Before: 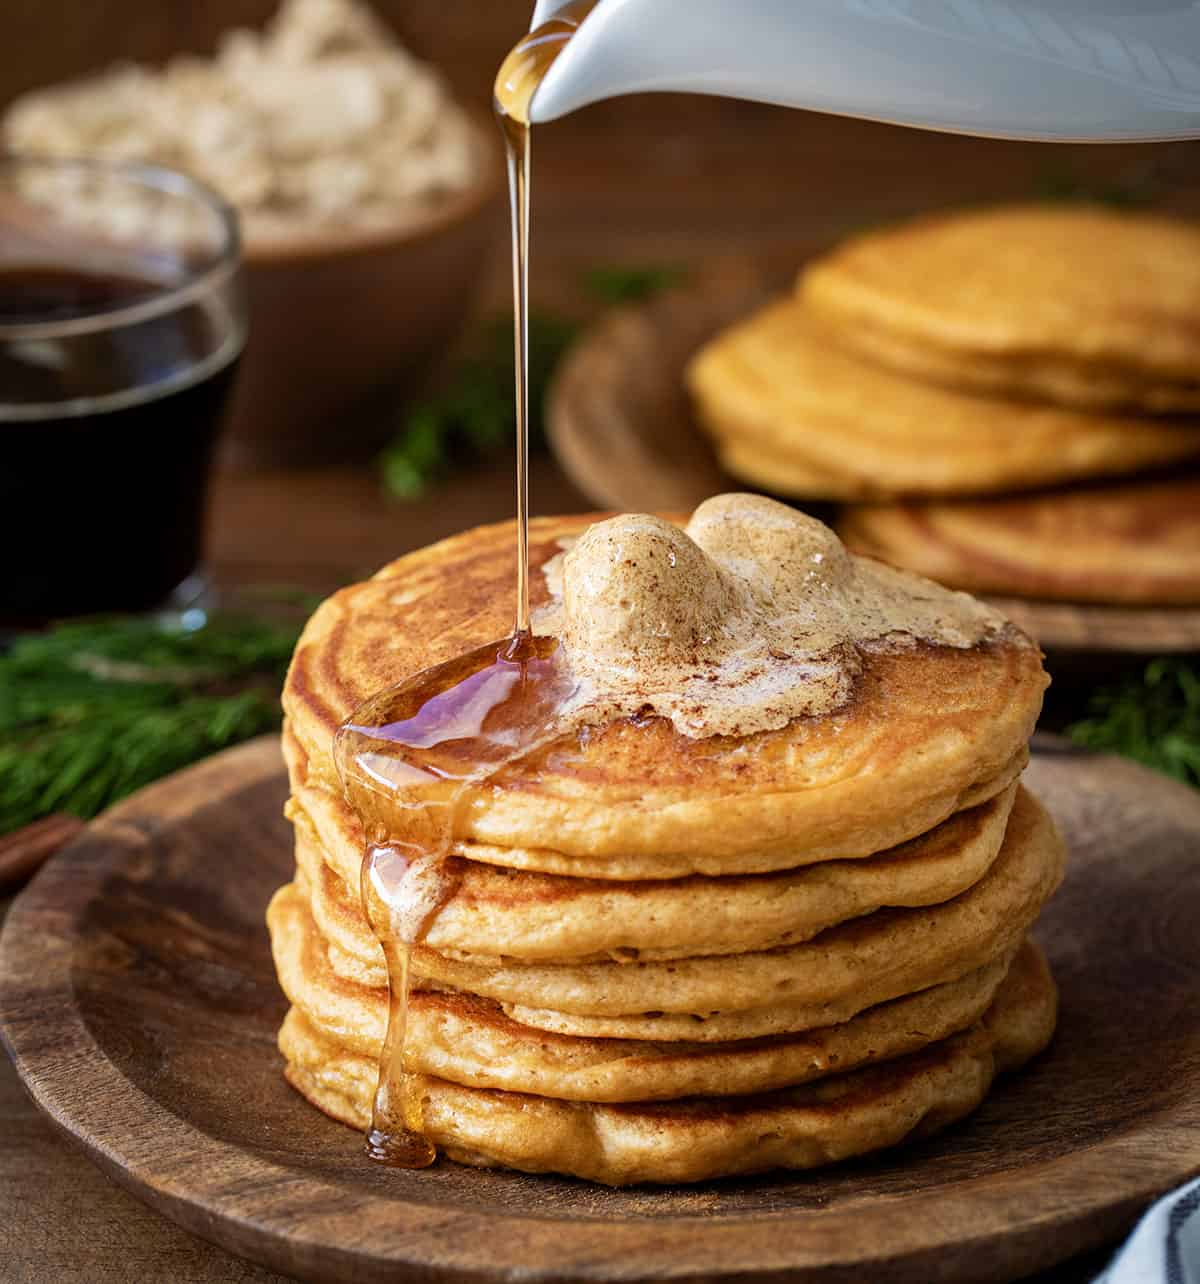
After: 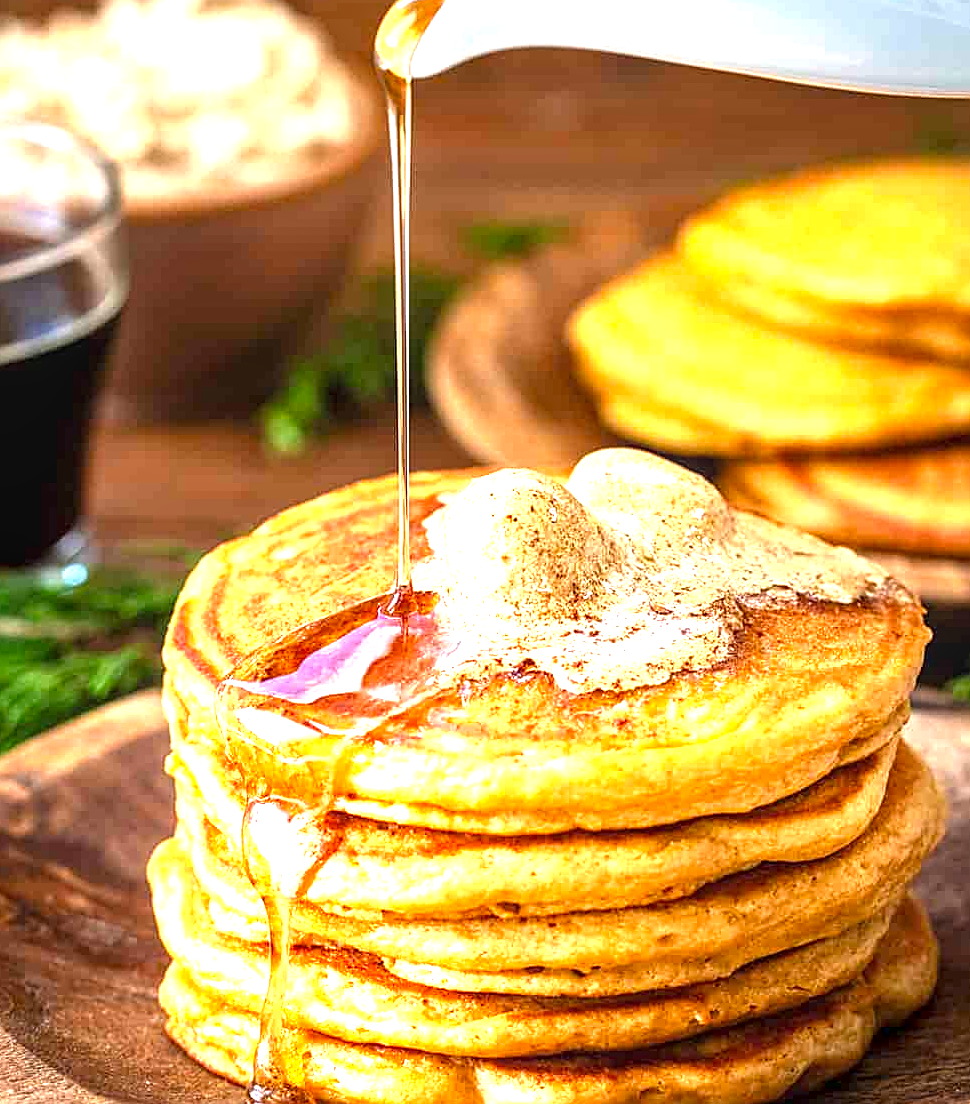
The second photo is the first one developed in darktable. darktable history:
exposure: black level correction 0, exposure 1.66 EV, compensate highlight preservation false
crop: left 9.958%, top 3.579%, right 9.207%, bottom 9.381%
local contrast: on, module defaults
sharpen: on, module defaults
